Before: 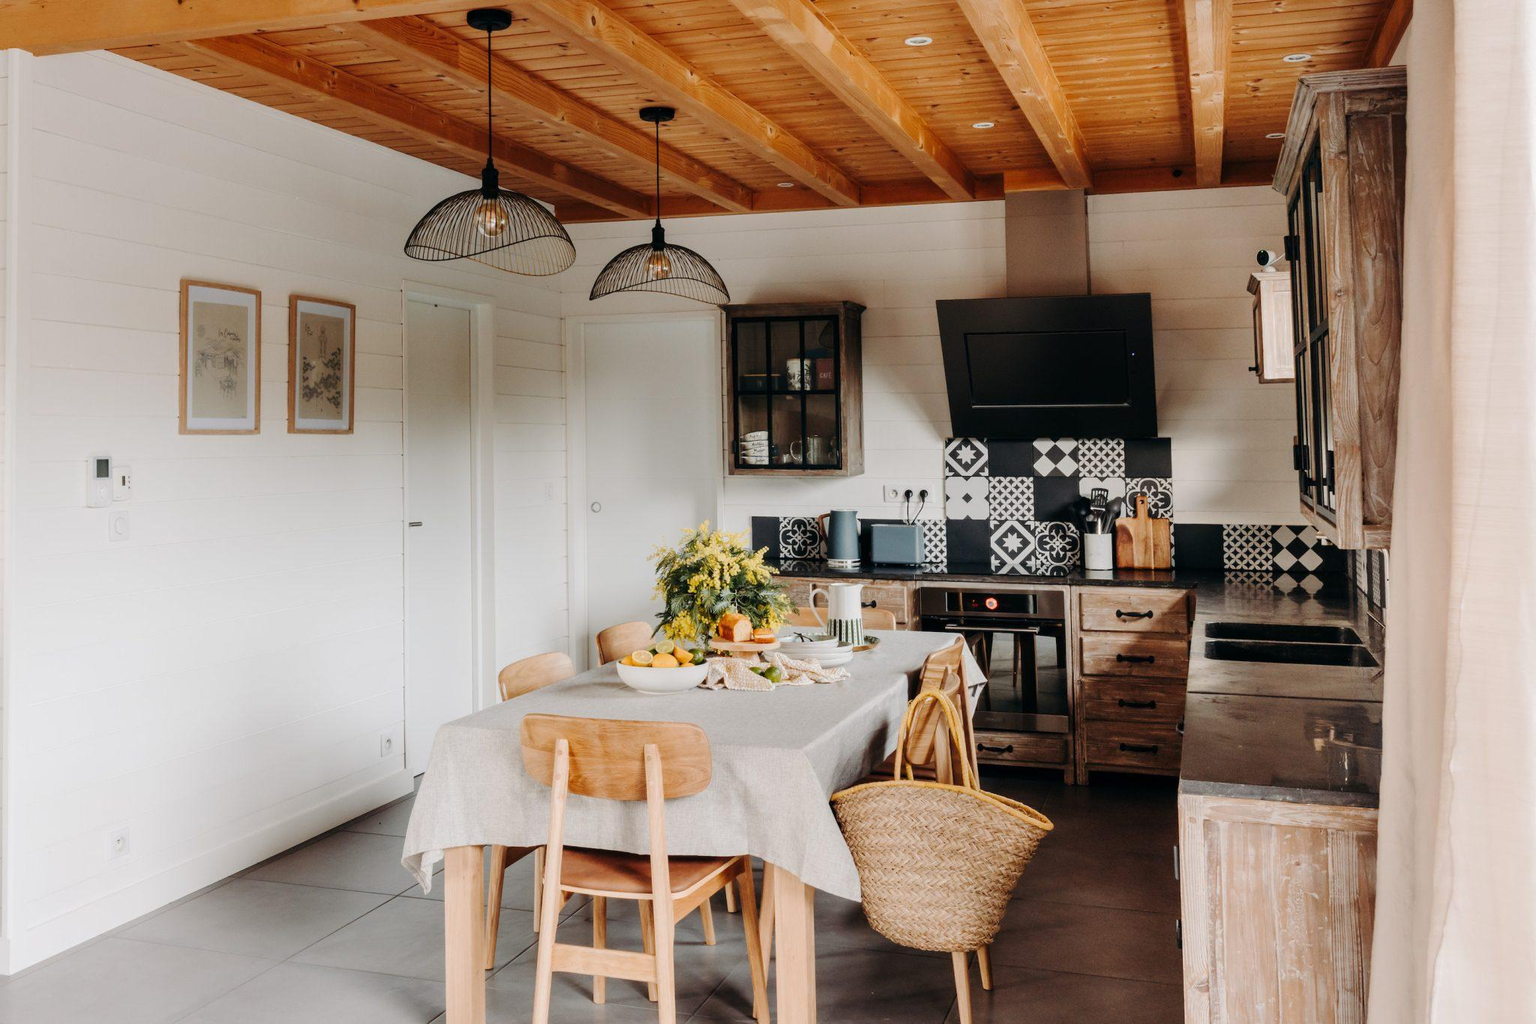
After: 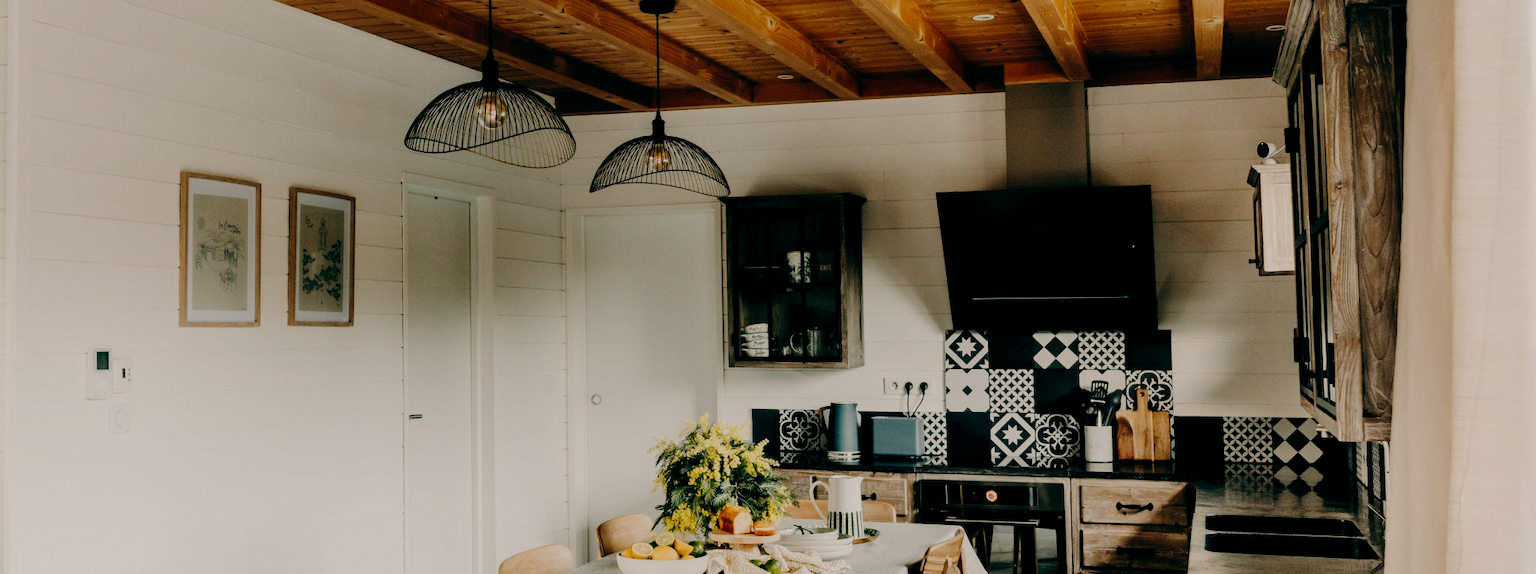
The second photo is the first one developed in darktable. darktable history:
color balance: lift [1.005, 0.99, 1.007, 1.01], gamma [1, 0.979, 1.011, 1.021], gain [0.923, 1.098, 1.025, 0.902], input saturation 90.45%, contrast 7.73%, output saturation 105.91%
filmic rgb: middle gray luminance 29%, black relative exposure -10.3 EV, white relative exposure 5.5 EV, threshold 6 EV, target black luminance 0%, hardness 3.95, latitude 2.04%, contrast 1.132, highlights saturation mix 5%, shadows ↔ highlights balance 15.11%, preserve chrominance no, color science v3 (2019), use custom middle-gray values true, iterations of high-quality reconstruction 0, enable highlight reconstruction true
crop and rotate: top 10.605%, bottom 33.274%
tone equalizer: -8 EV -0.417 EV, -7 EV -0.389 EV, -6 EV -0.333 EV, -5 EV -0.222 EV, -3 EV 0.222 EV, -2 EV 0.333 EV, -1 EV 0.389 EV, +0 EV 0.417 EV, edges refinement/feathering 500, mask exposure compensation -1.57 EV, preserve details no
